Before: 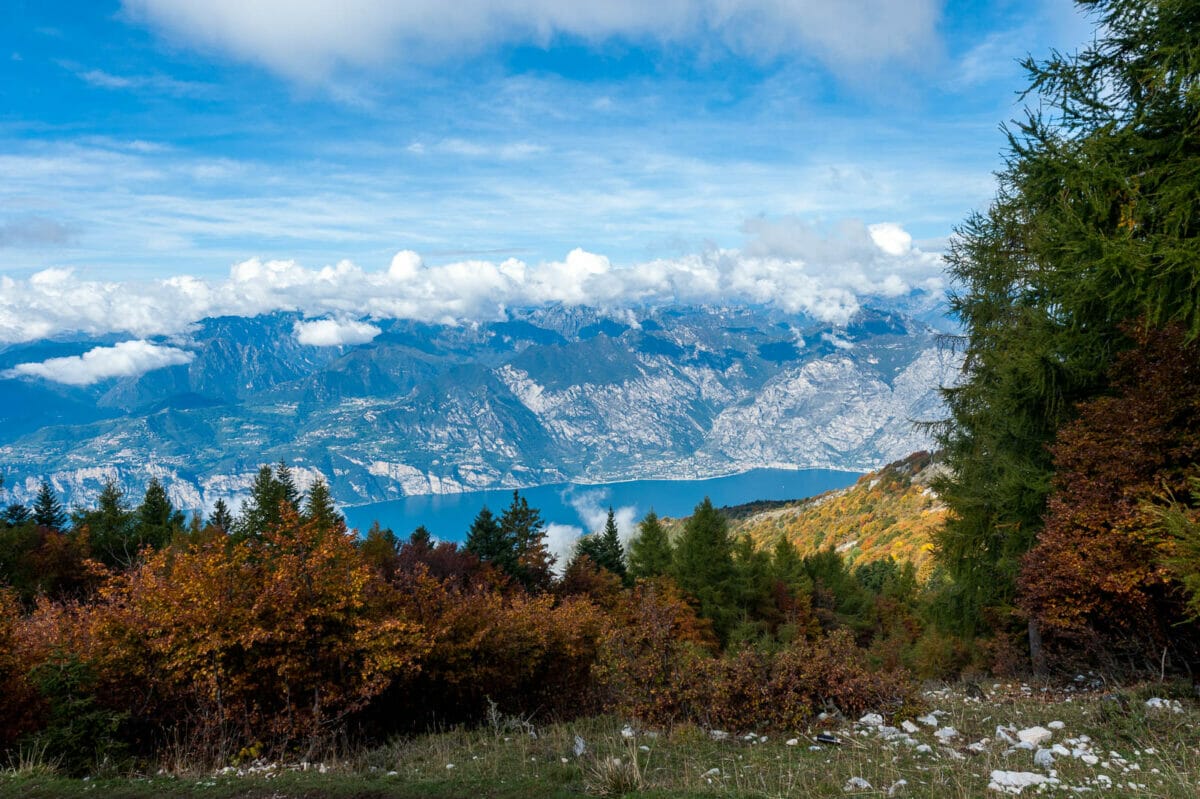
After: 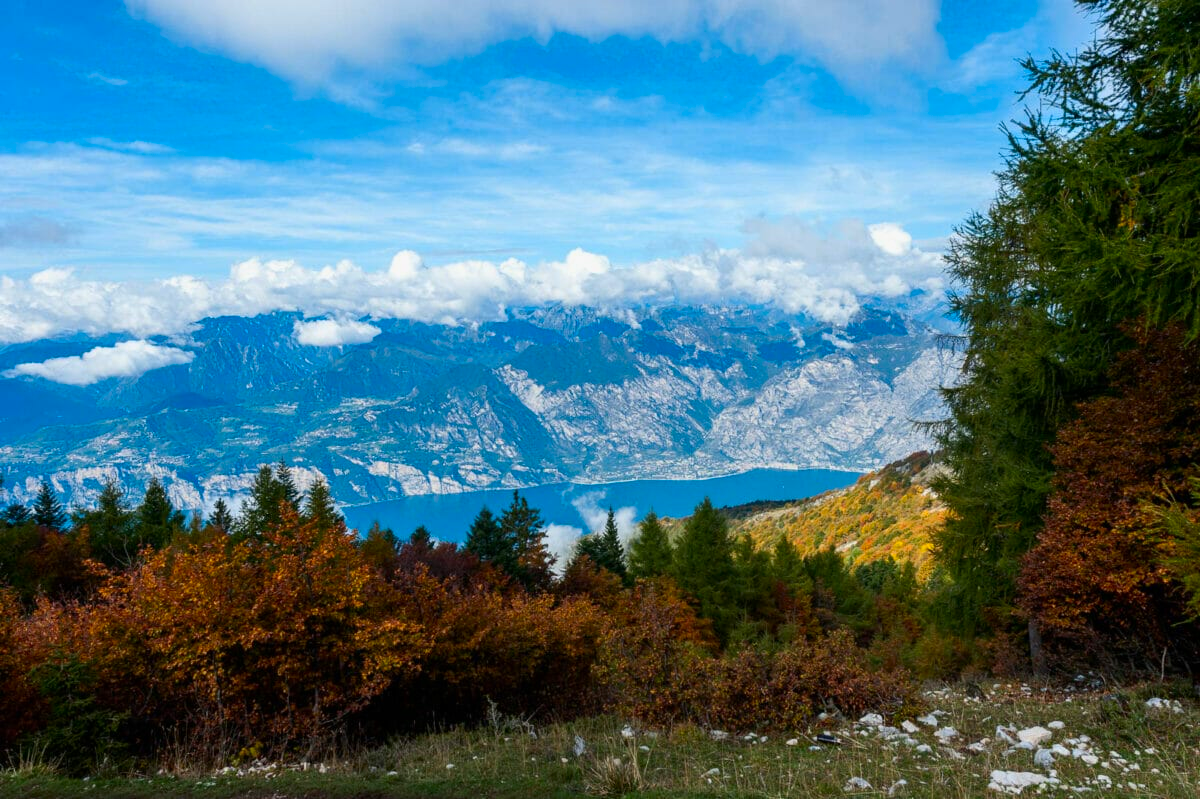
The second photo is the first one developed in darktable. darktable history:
exposure: exposure -0.116 EV, compensate exposure bias true, compensate highlight preservation false
contrast brightness saturation: contrast 0.09, saturation 0.28
